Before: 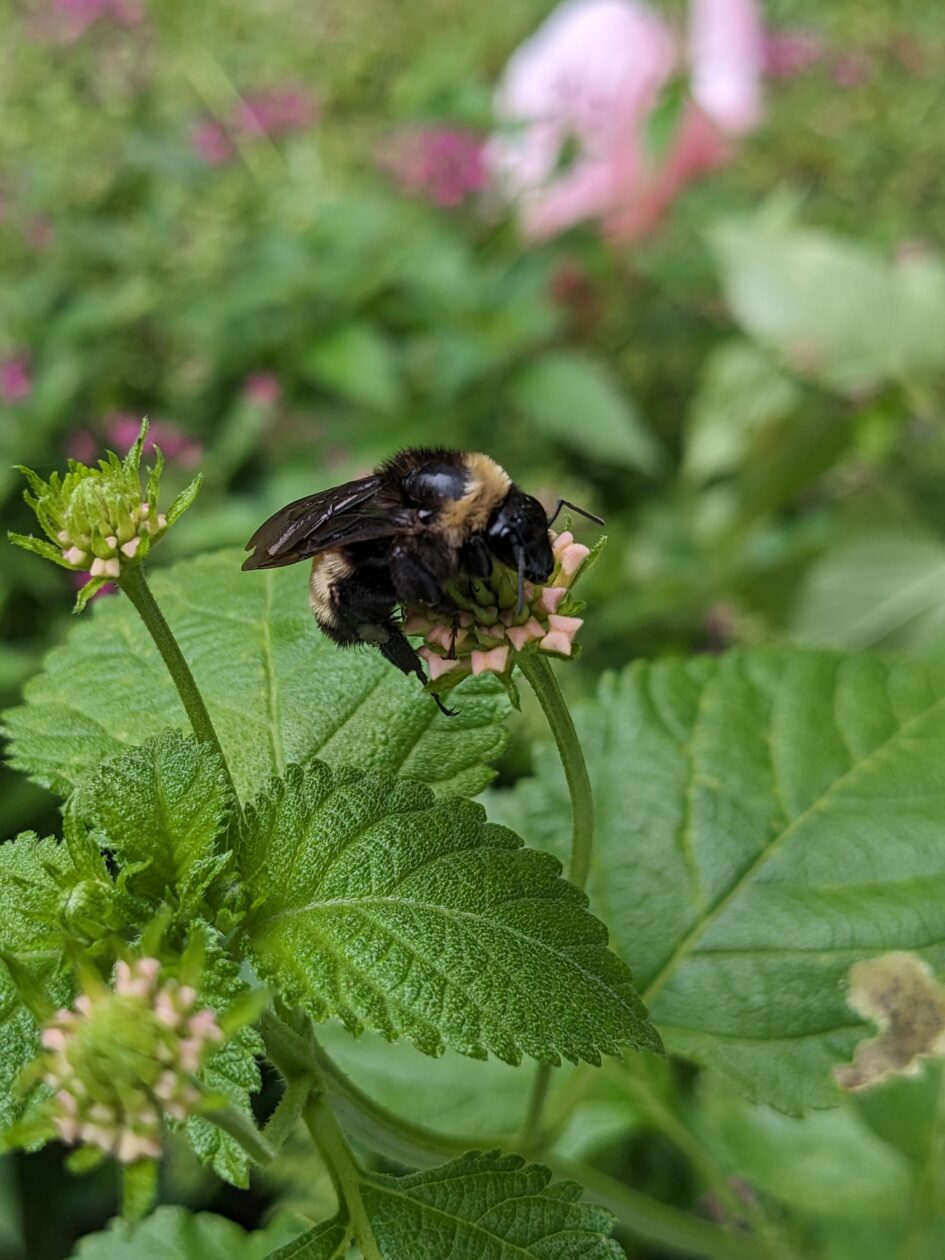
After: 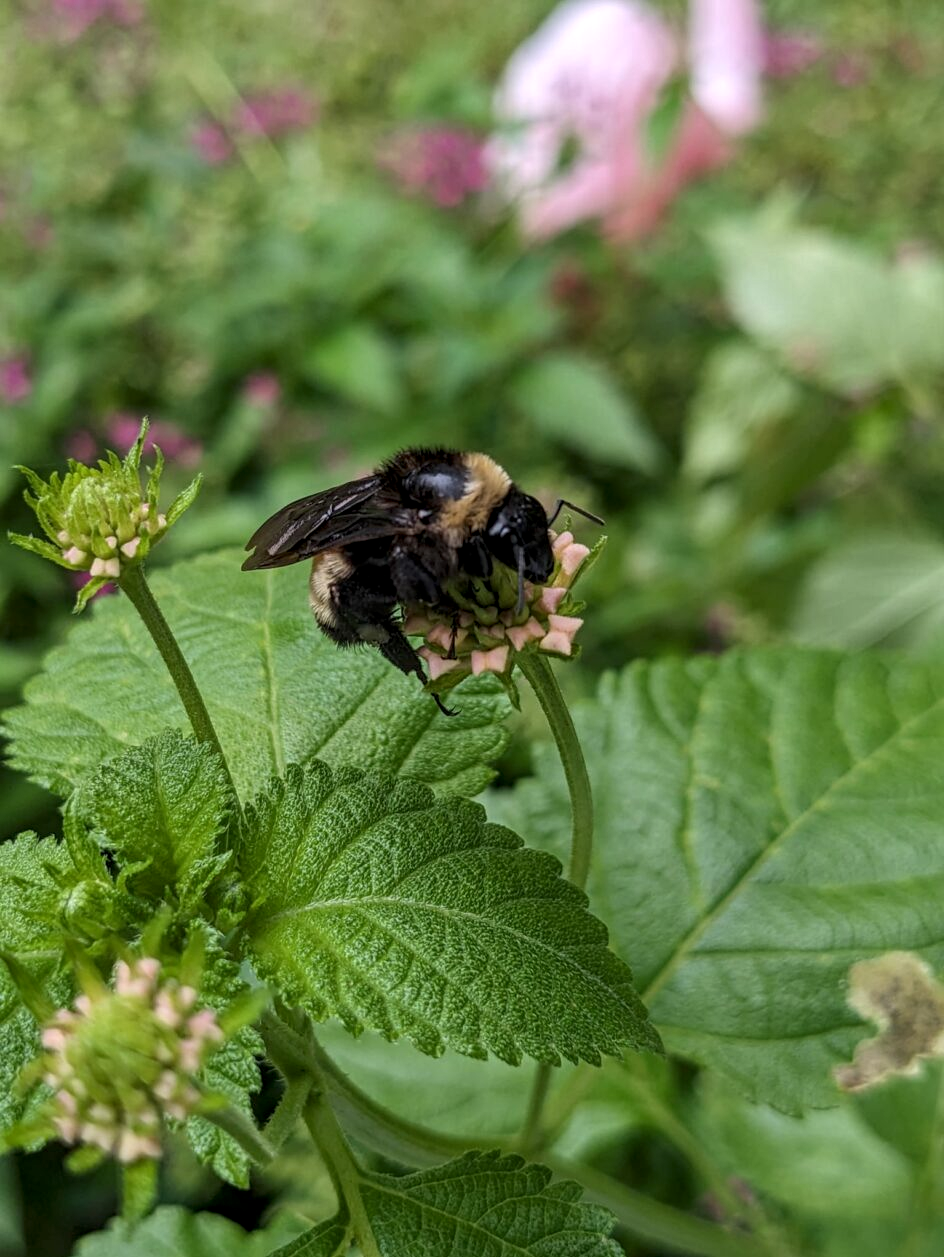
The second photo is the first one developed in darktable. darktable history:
crop: top 0.05%, bottom 0.098%
local contrast: on, module defaults
